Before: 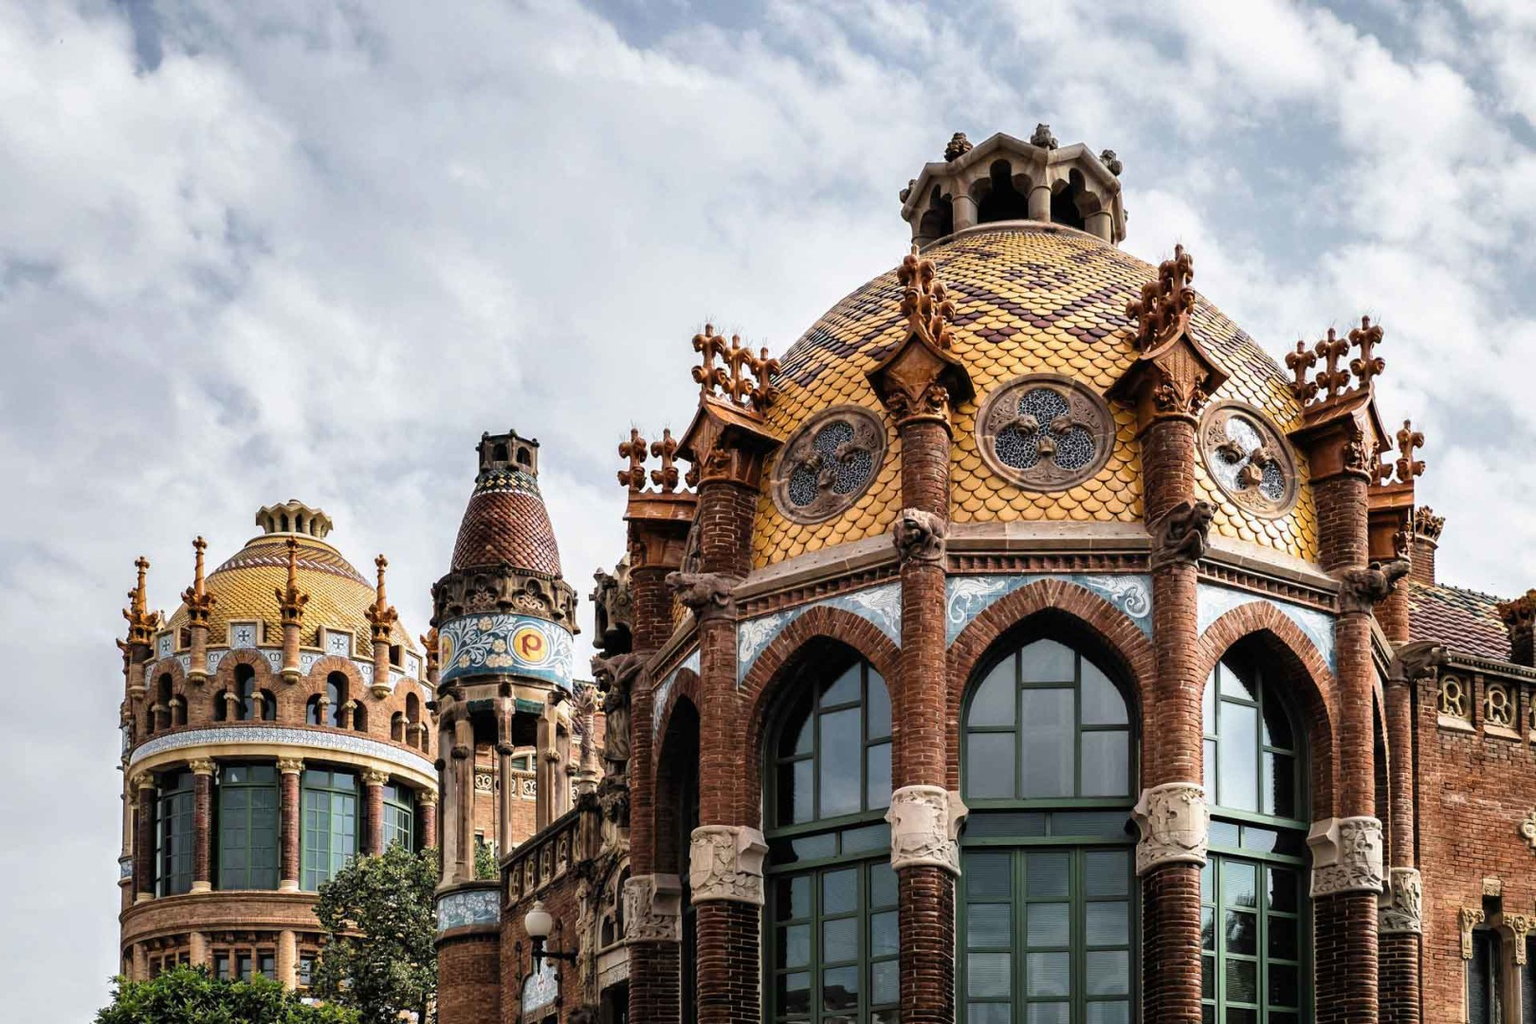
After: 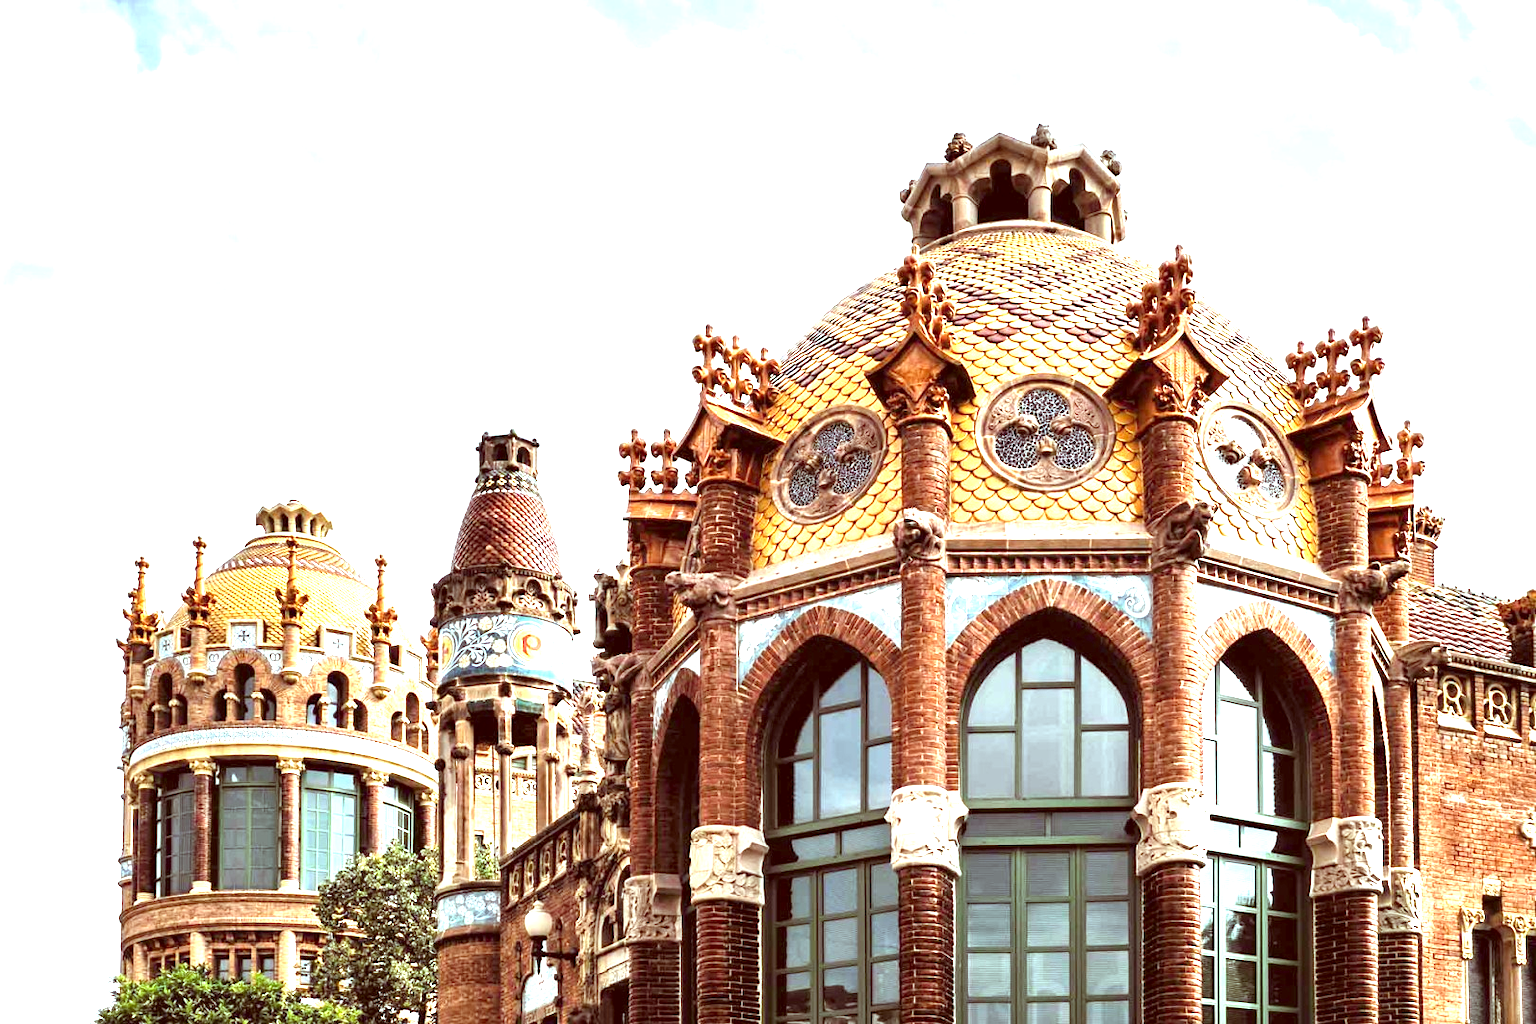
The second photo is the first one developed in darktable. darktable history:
color correction: highlights a* -7.23, highlights b* -0.161, shadows a* 20.08, shadows b* 11.73
local contrast: mode bilateral grid, contrast 10, coarseness 25, detail 115%, midtone range 0.2
exposure: black level correction 0, exposure 1.741 EV, compensate exposure bias true, compensate highlight preservation false
